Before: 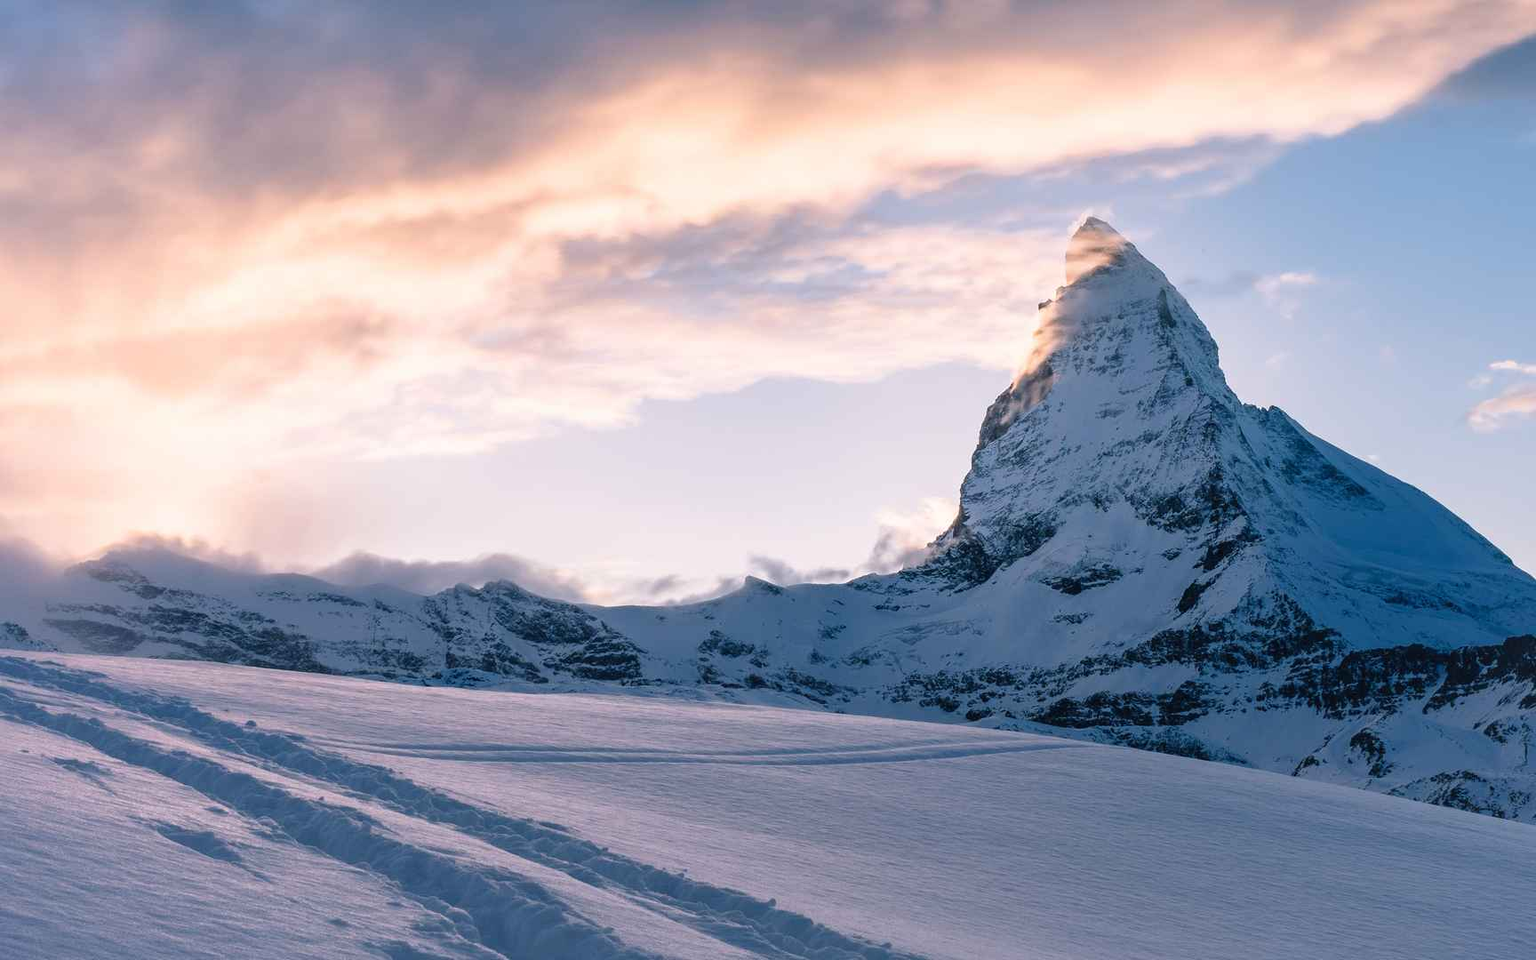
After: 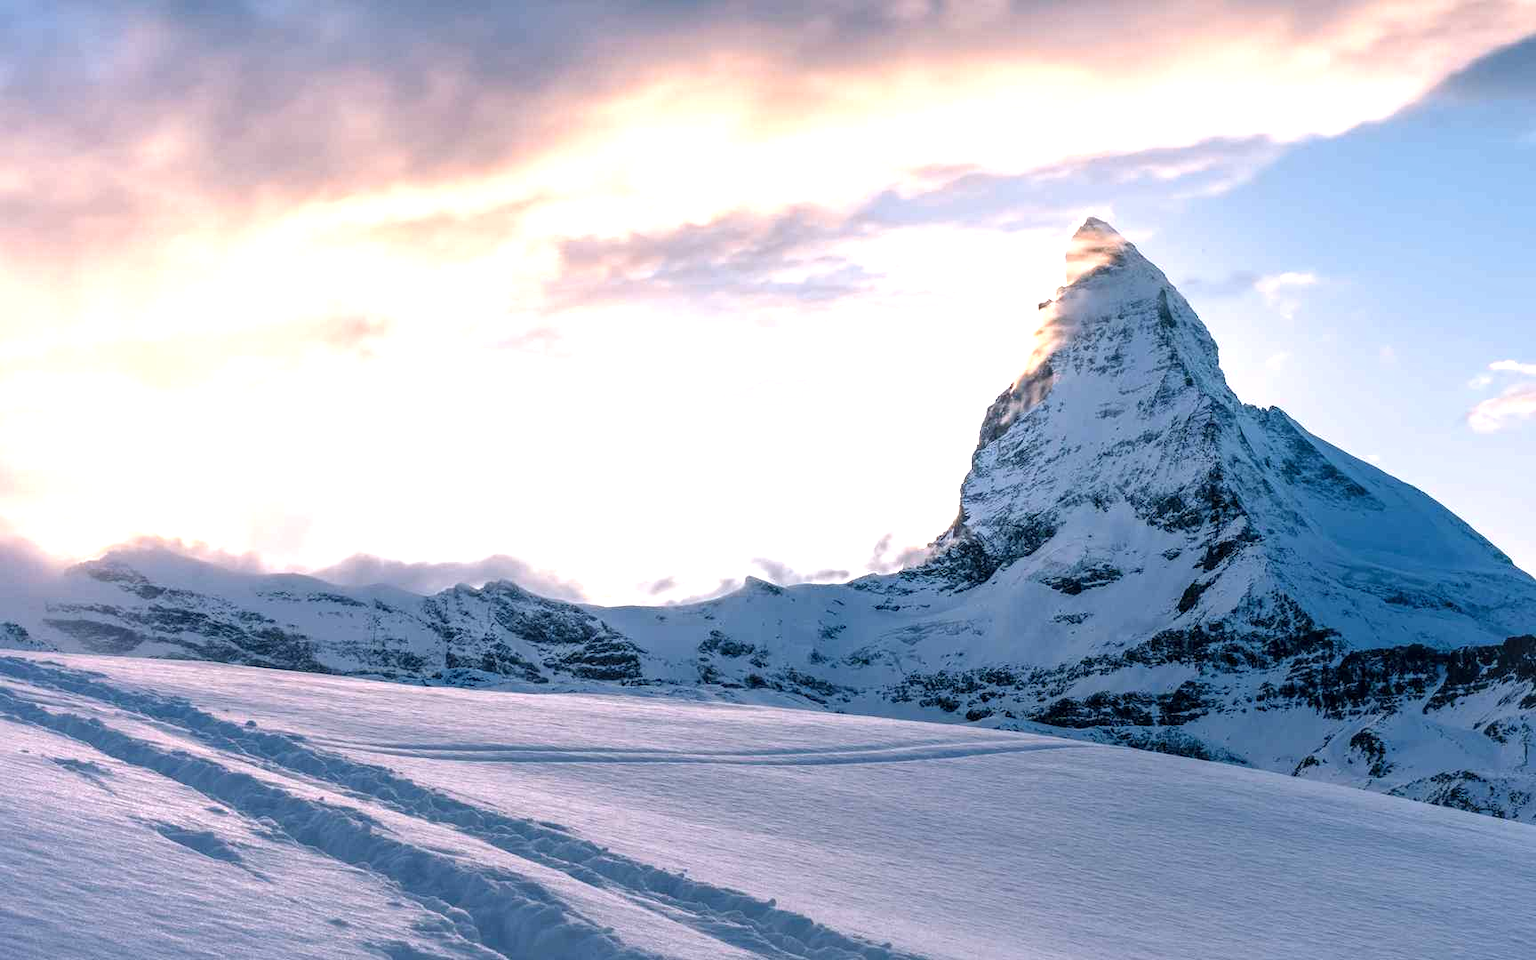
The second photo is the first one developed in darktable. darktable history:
tone equalizer: -8 EV -0.396 EV, -7 EV -0.369 EV, -6 EV -0.334 EV, -5 EV -0.248 EV, -3 EV 0.25 EV, -2 EV 0.327 EV, -1 EV 0.386 EV, +0 EV 0.423 EV
exposure: exposure 0.163 EV, compensate highlight preservation false
local contrast: on, module defaults
